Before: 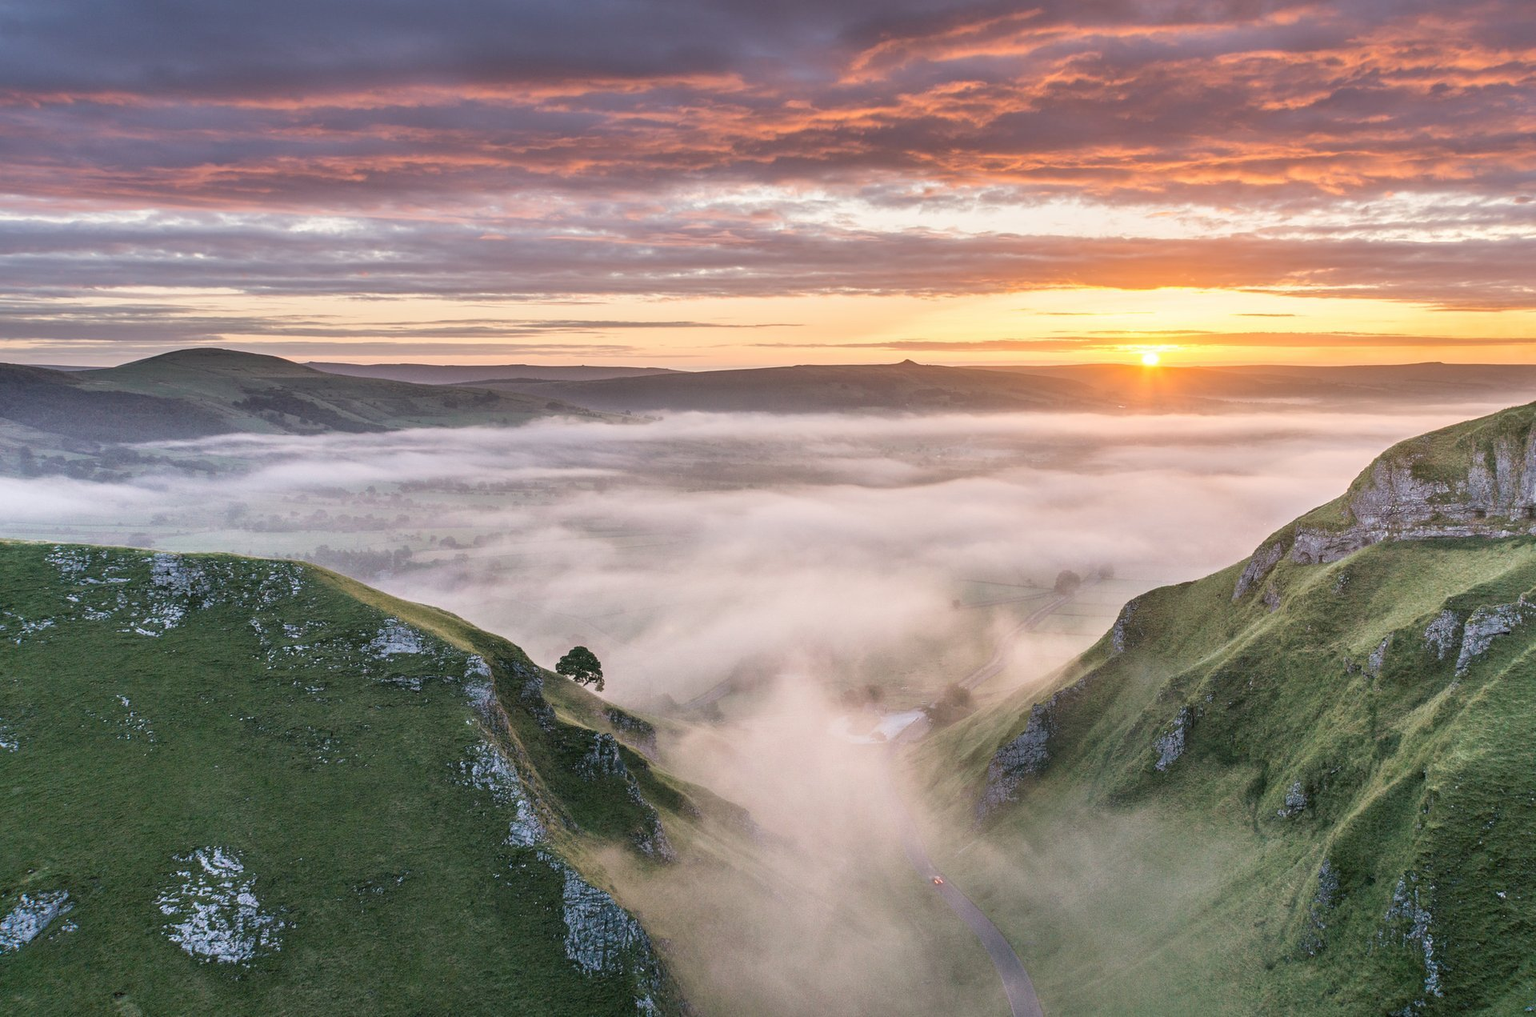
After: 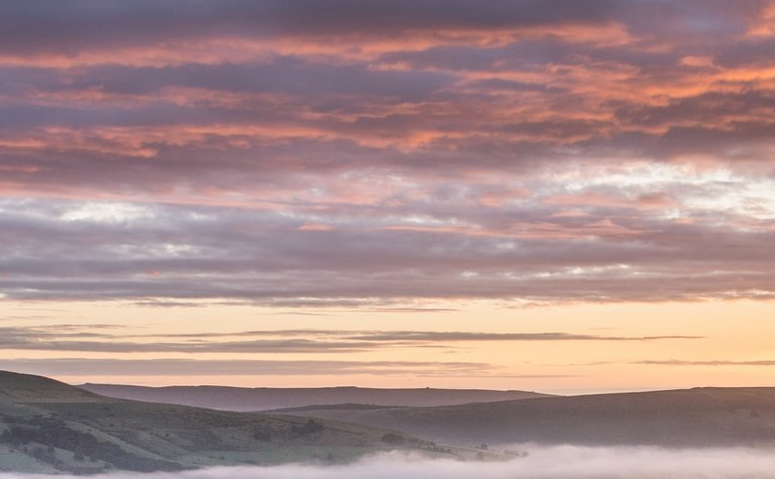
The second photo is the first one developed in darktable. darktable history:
crop: left 15.679%, top 5.434%, right 43.935%, bottom 56.82%
